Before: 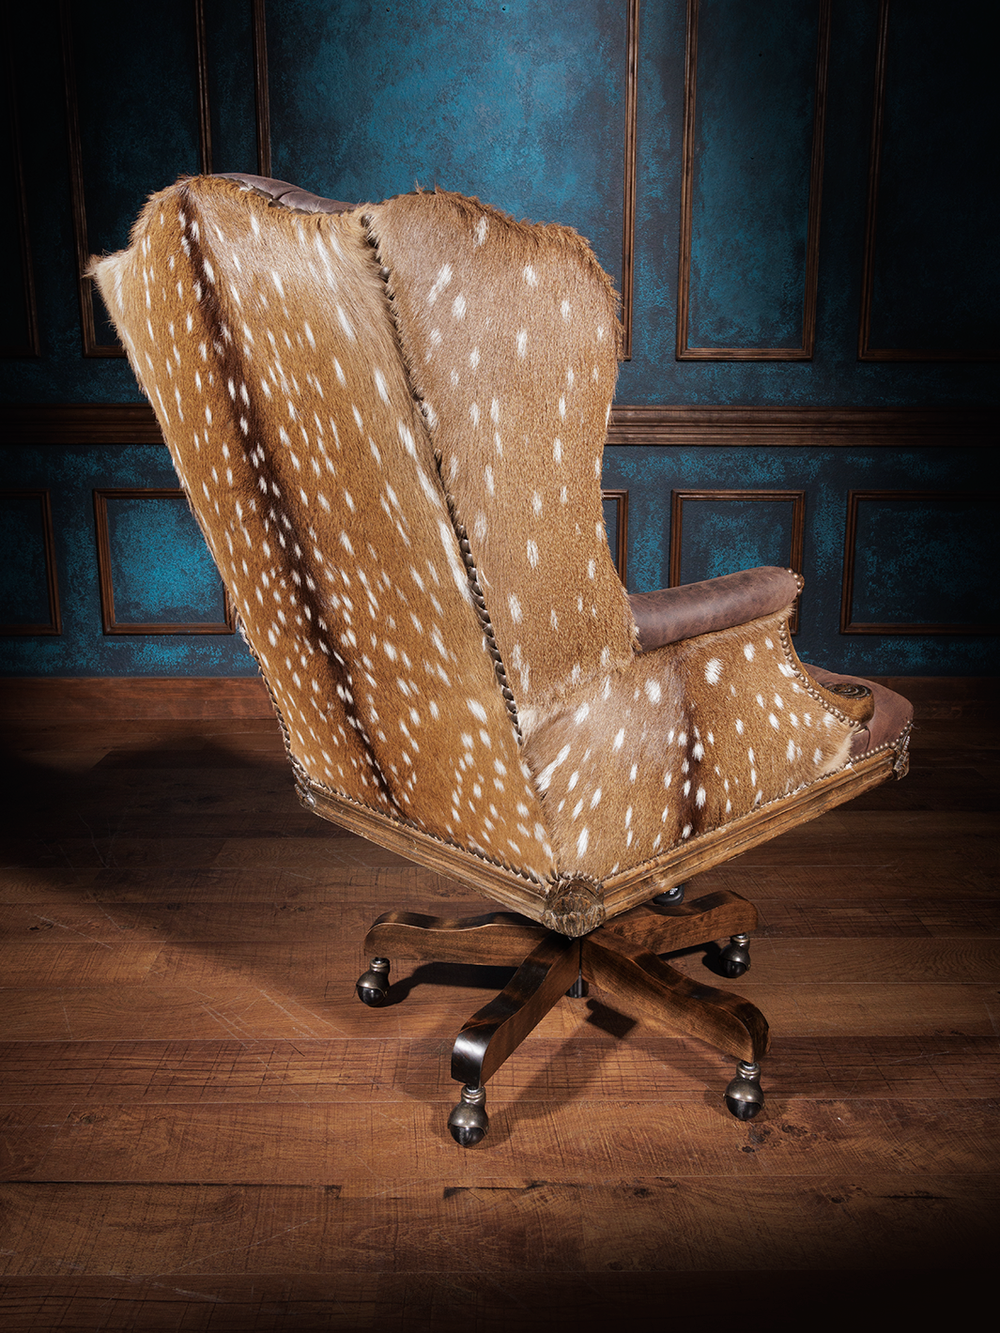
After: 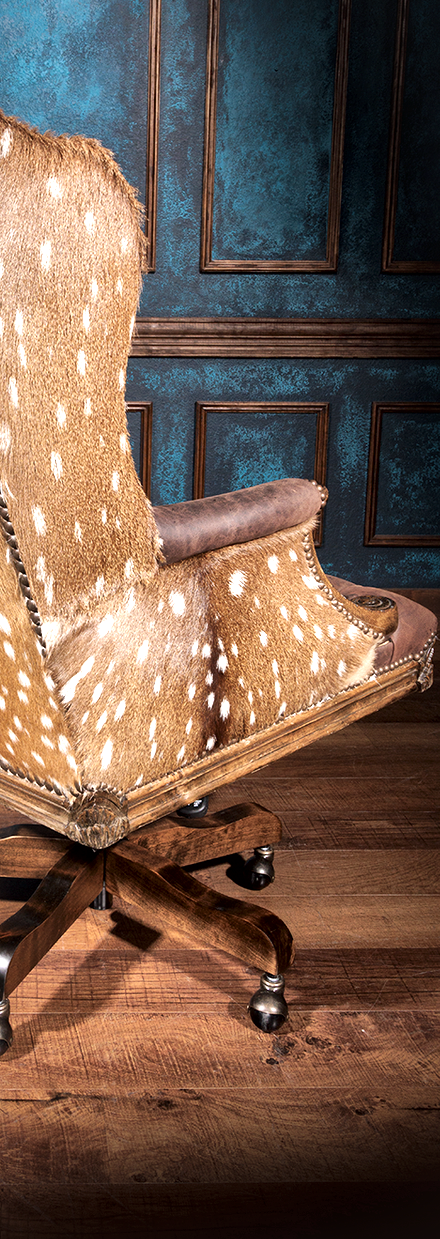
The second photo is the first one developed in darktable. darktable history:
exposure: black level correction 0, exposure 0.7 EV, compensate exposure bias true, compensate highlight preservation false
local contrast: mode bilateral grid, contrast 20, coarseness 50, detail 171%, midtone range 0.2
crop: left 47.628%, top 6.643%, right 7.874%
